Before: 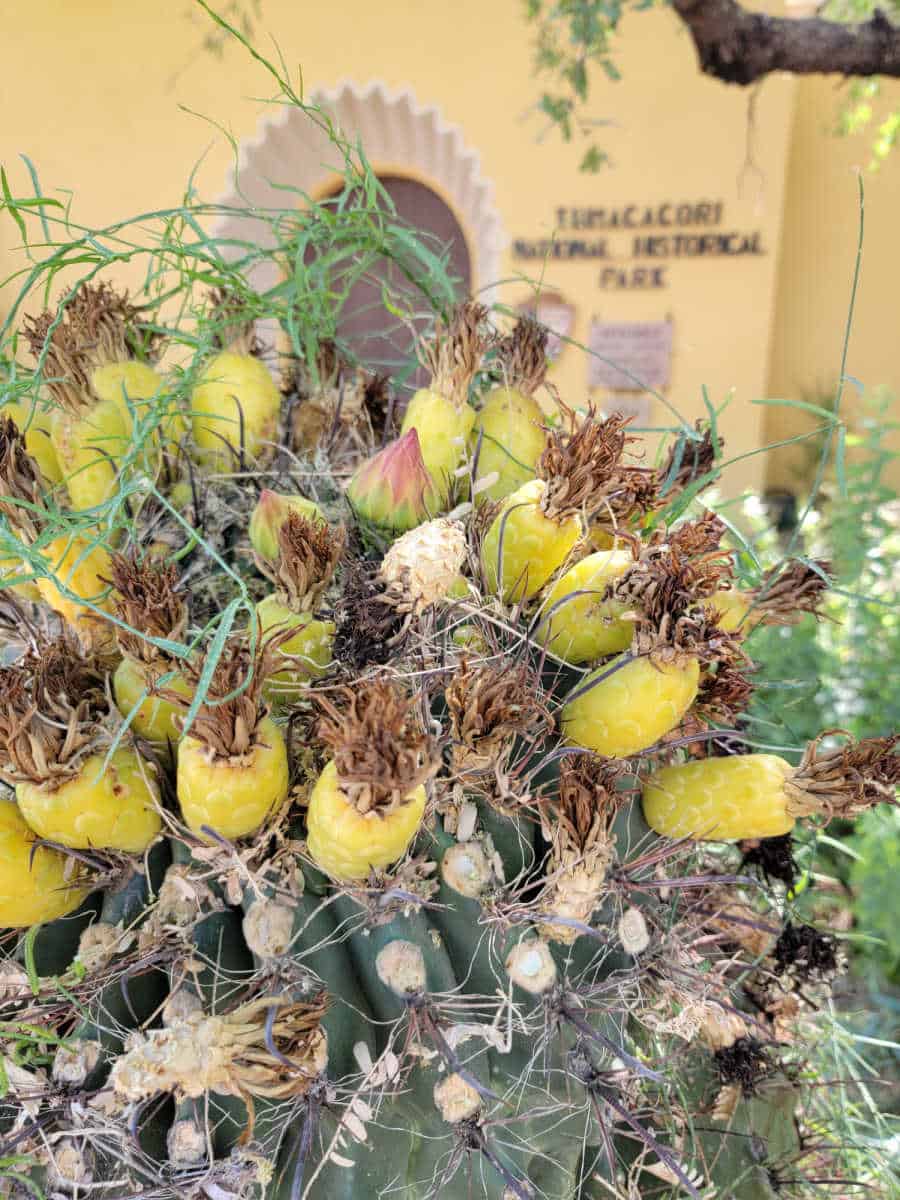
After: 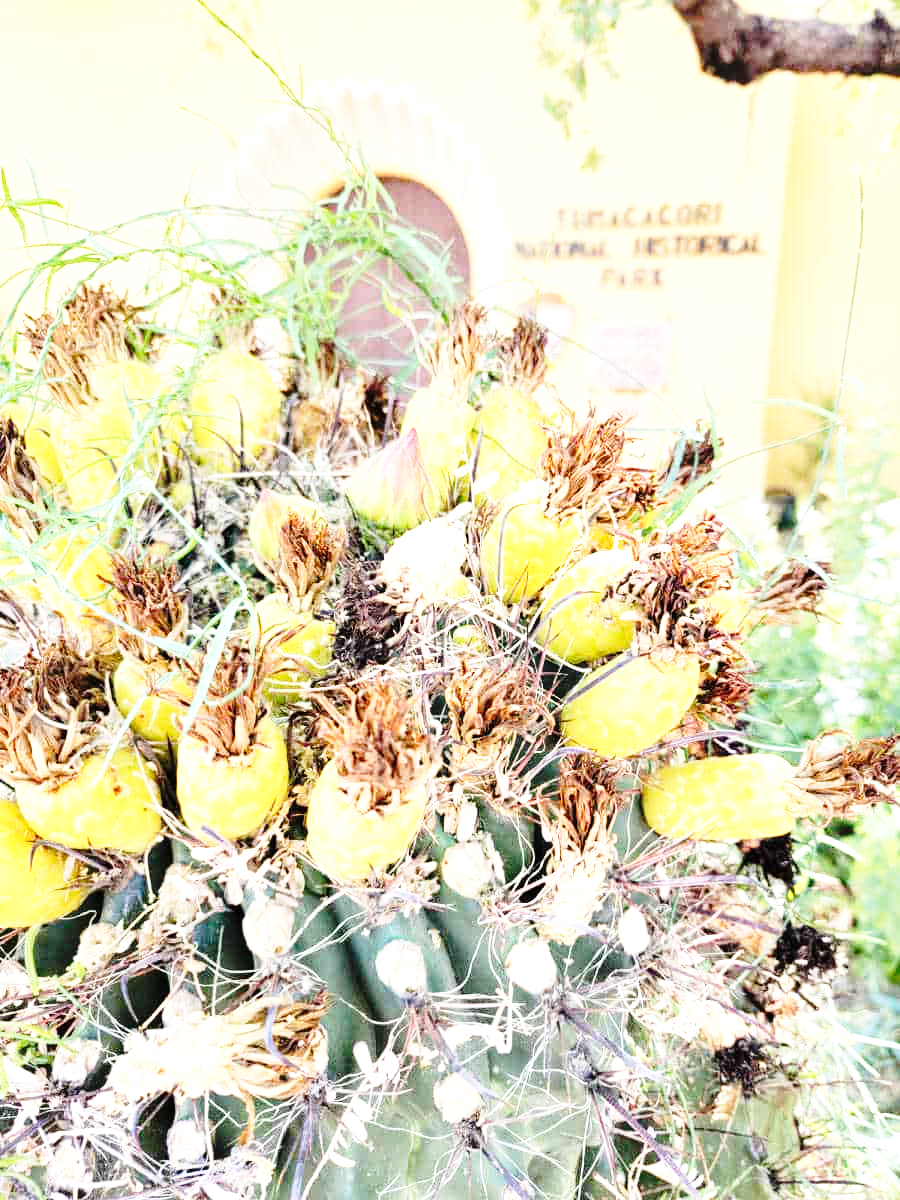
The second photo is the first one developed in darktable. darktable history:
exposure: black level correction 0, exposure 1 EV, compensate exposure bias true, compensate highlight preservation false
base curve: curves: ch0 [(0, 0) (0.04, 0.03) (0.133, 0.232) (0.448, 0.748) (0.843, 0.968) (1, 1)], preserve colors none
